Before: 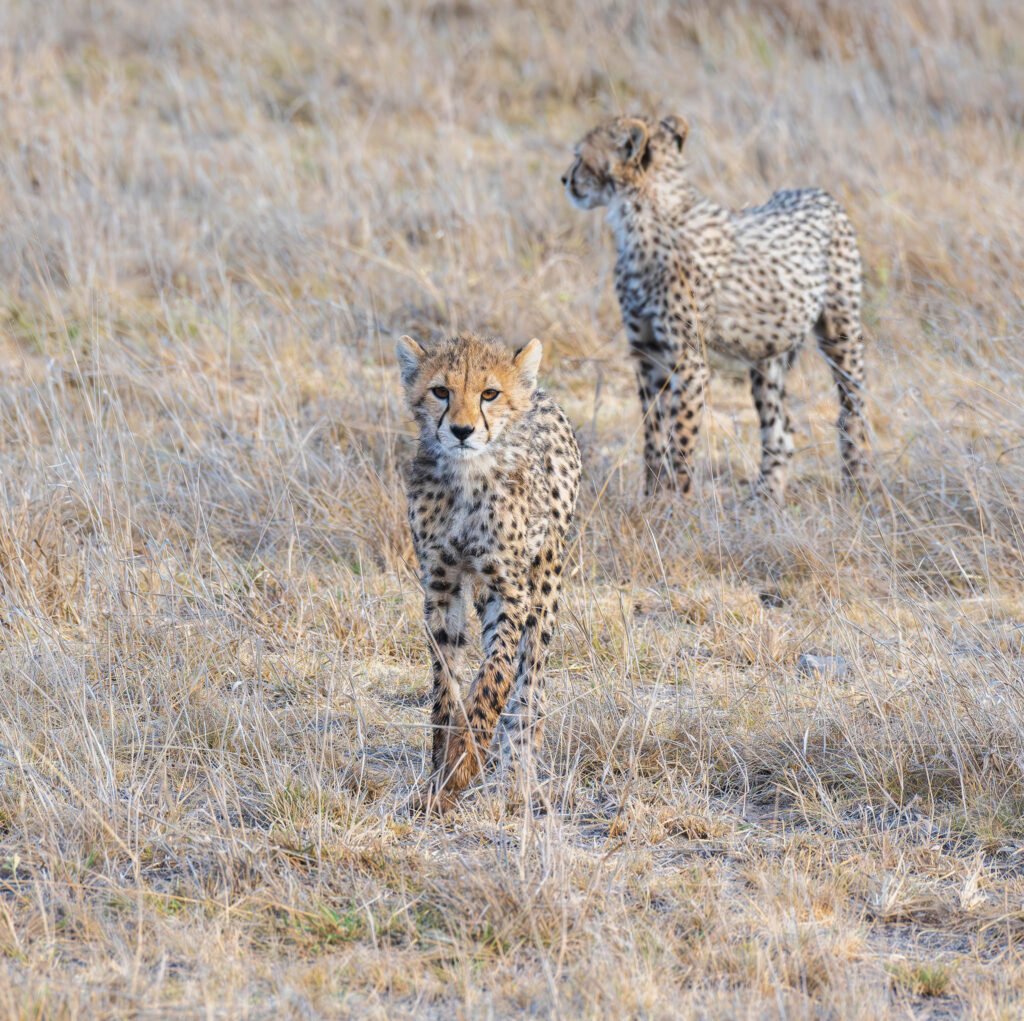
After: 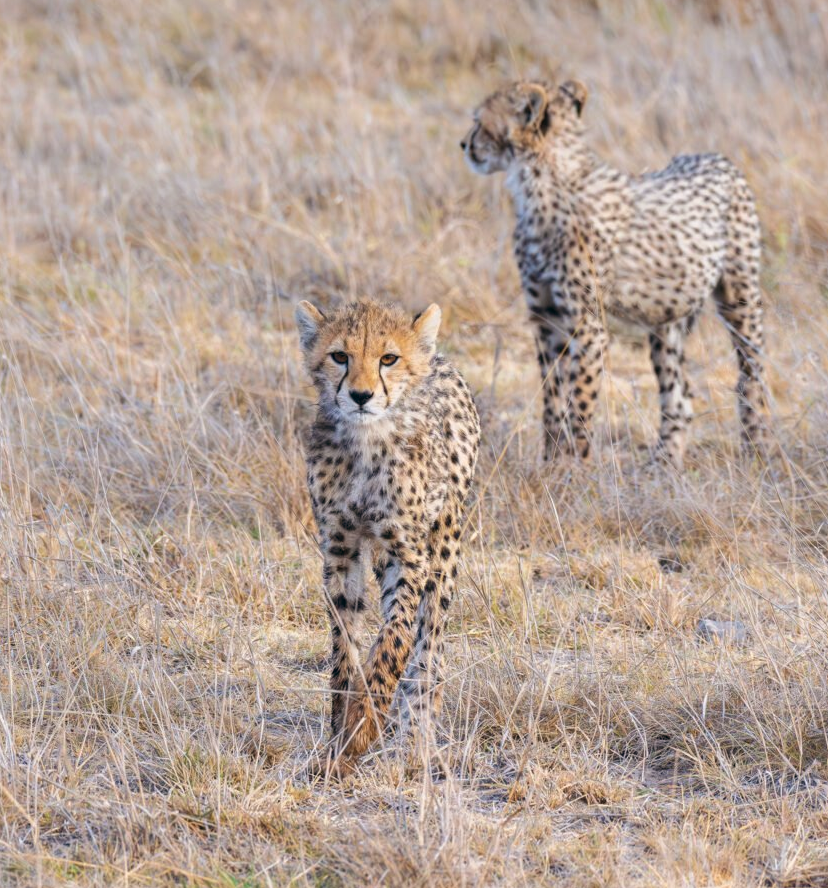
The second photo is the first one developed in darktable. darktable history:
crop: left 9.929%, top 3.475%, right 9.188%, bottom 9.529%
color balance: lift [0.998, 0.998, 1.001, 1.002], gamma [0.995, 1.025, 0.992, 0.975], gain [0.995, 1.02, 0.997, 0.98]
